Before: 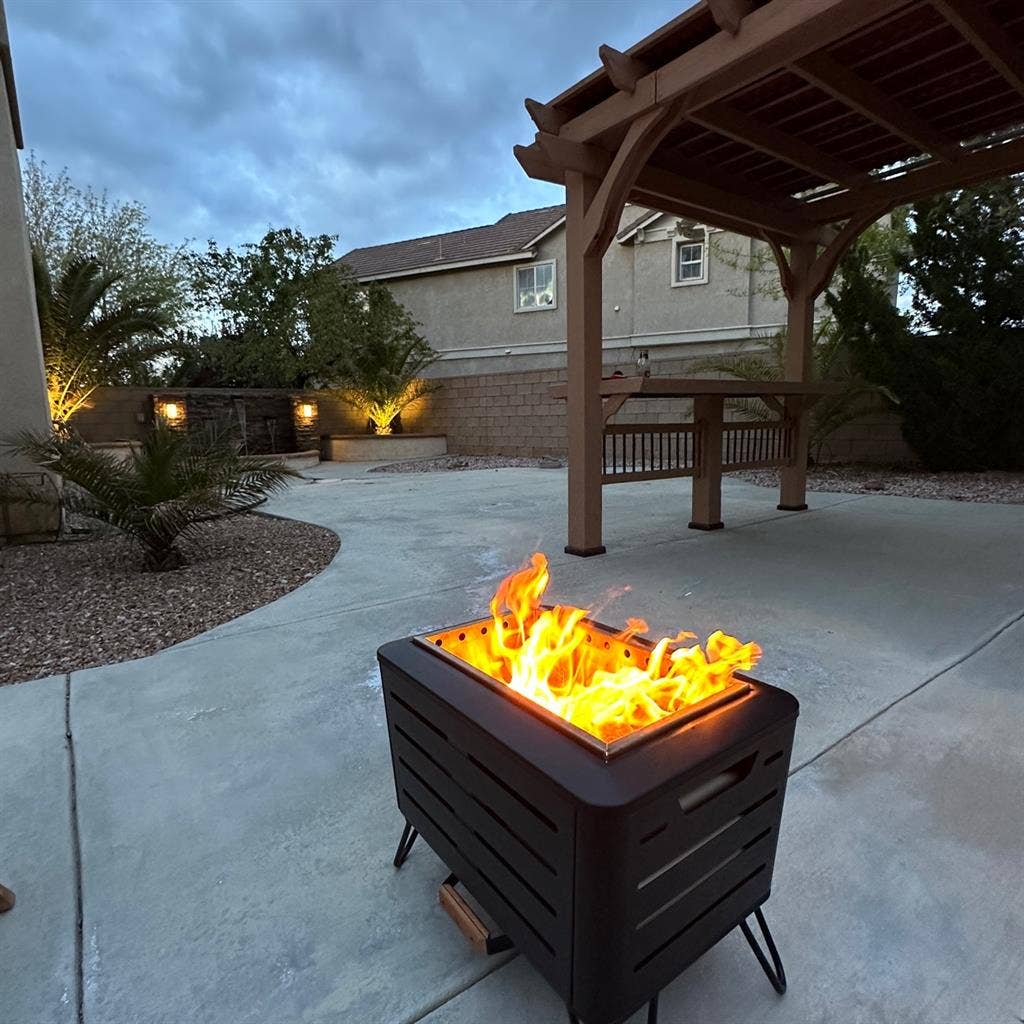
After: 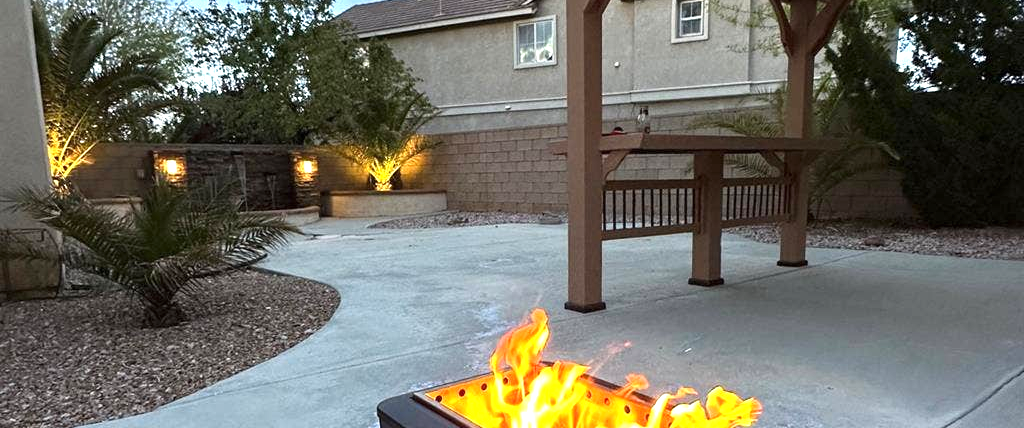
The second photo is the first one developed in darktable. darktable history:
crop and rotate: top 23.84%, bottom 34.294%
exposure: black level correction 0, exposure 0.7 EV, compensate exposure bias true, compensate highlight preservation false
